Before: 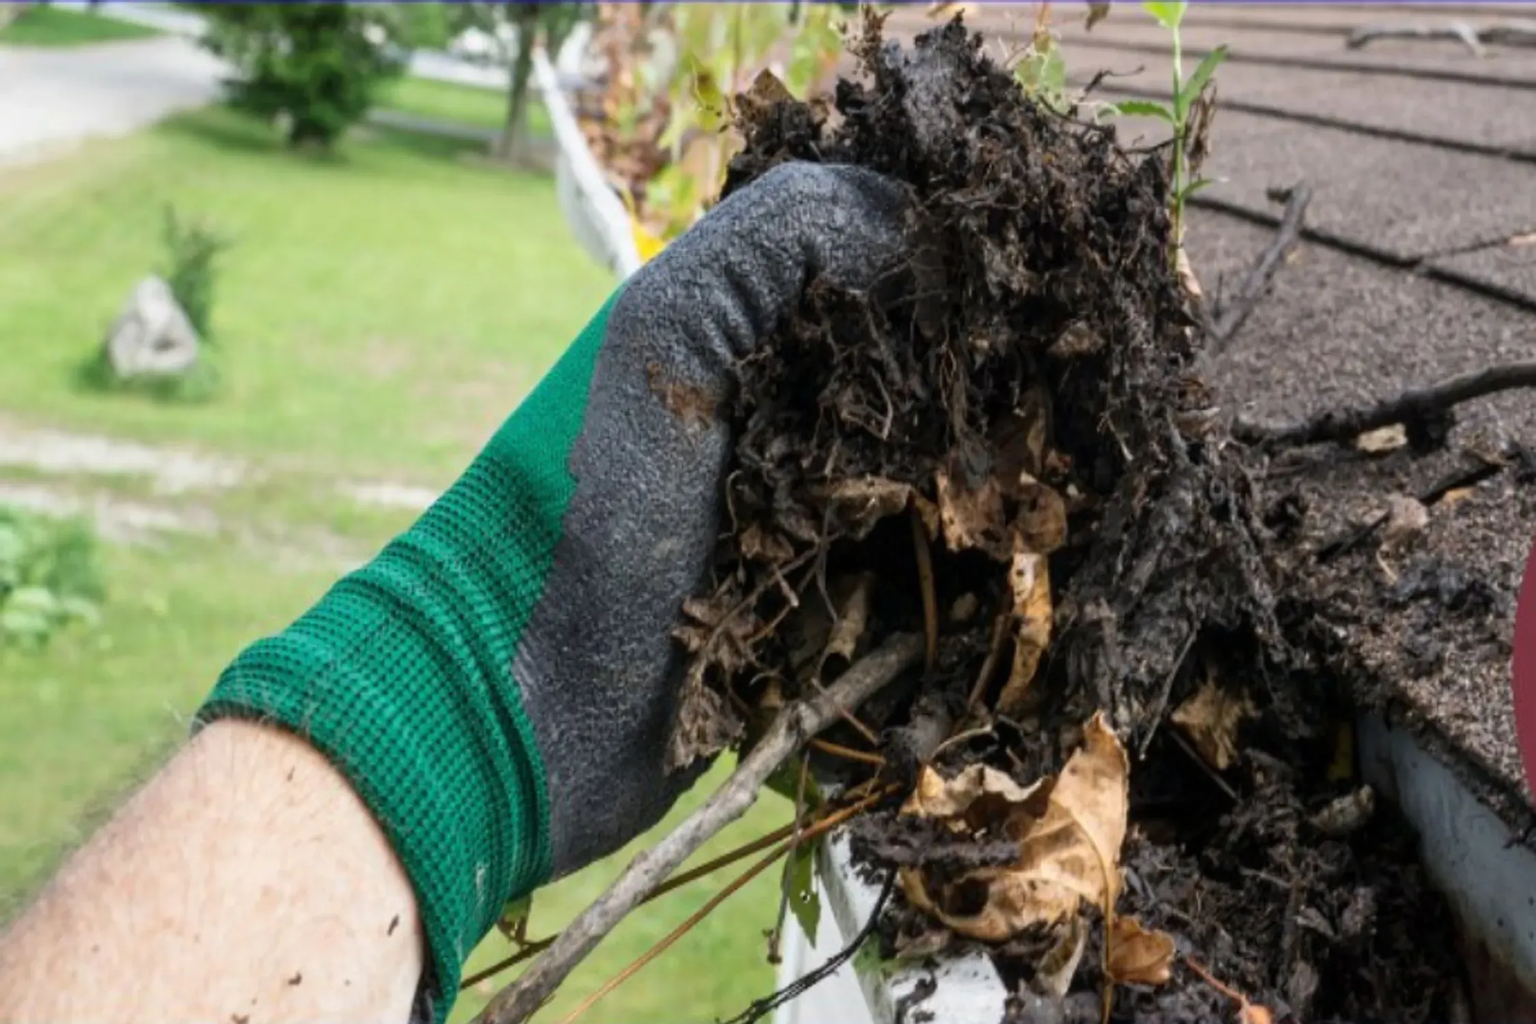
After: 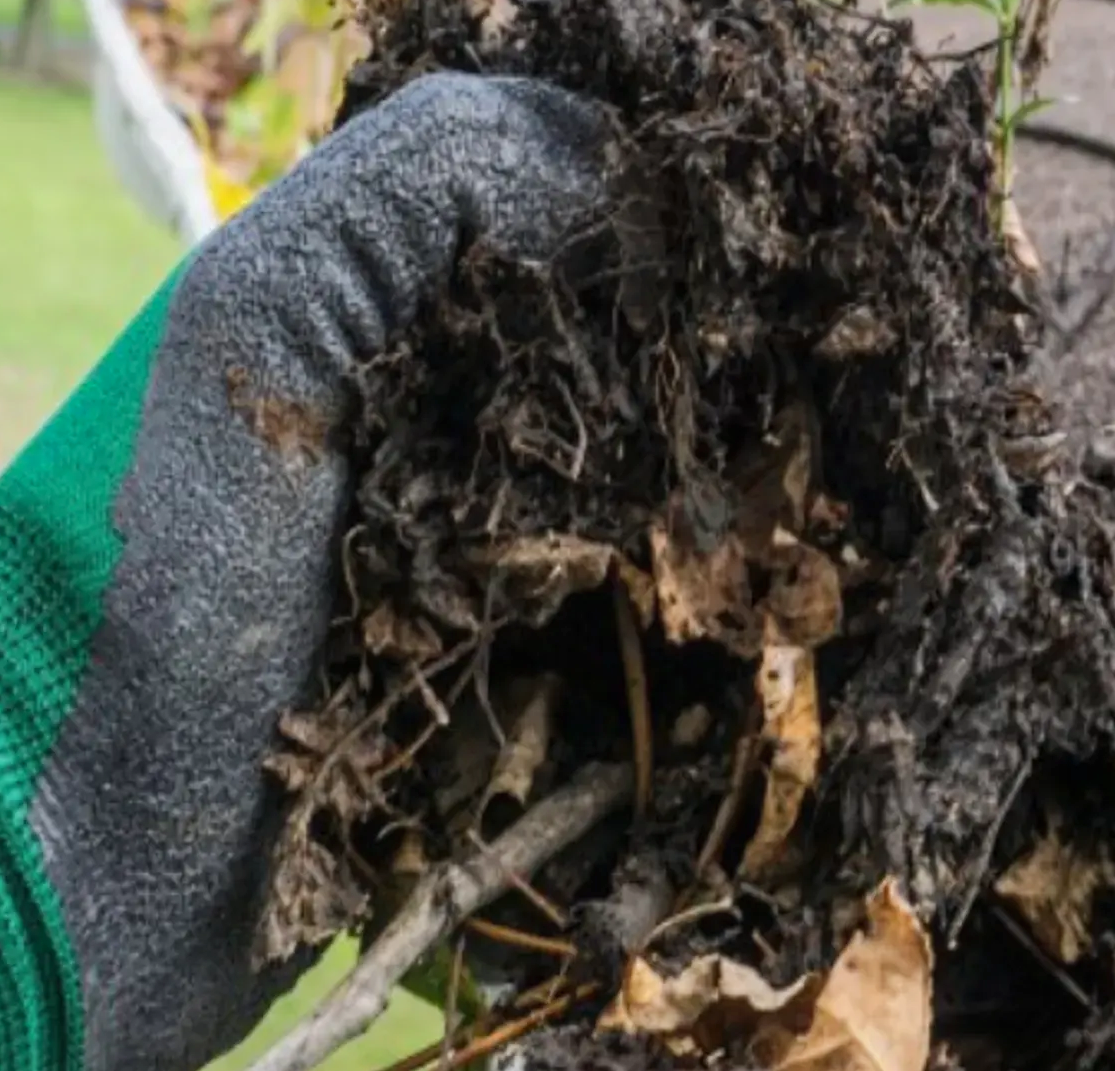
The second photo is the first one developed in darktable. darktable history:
base curve: curves: ch0 [(0, 0) (0.262, 0.32) (0.722, 0.705) (1, 1)]
crop: left 32.075%, top 10.976%, right 18.355%, bottom 17.596%
local contrast: detail 110%
